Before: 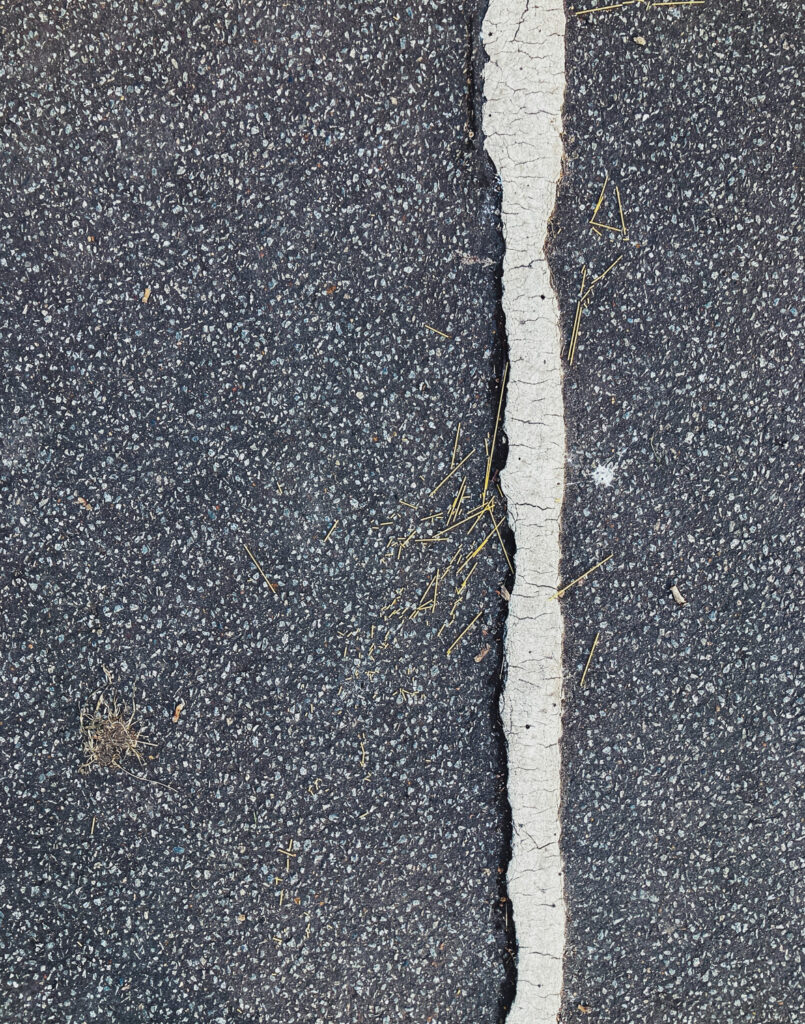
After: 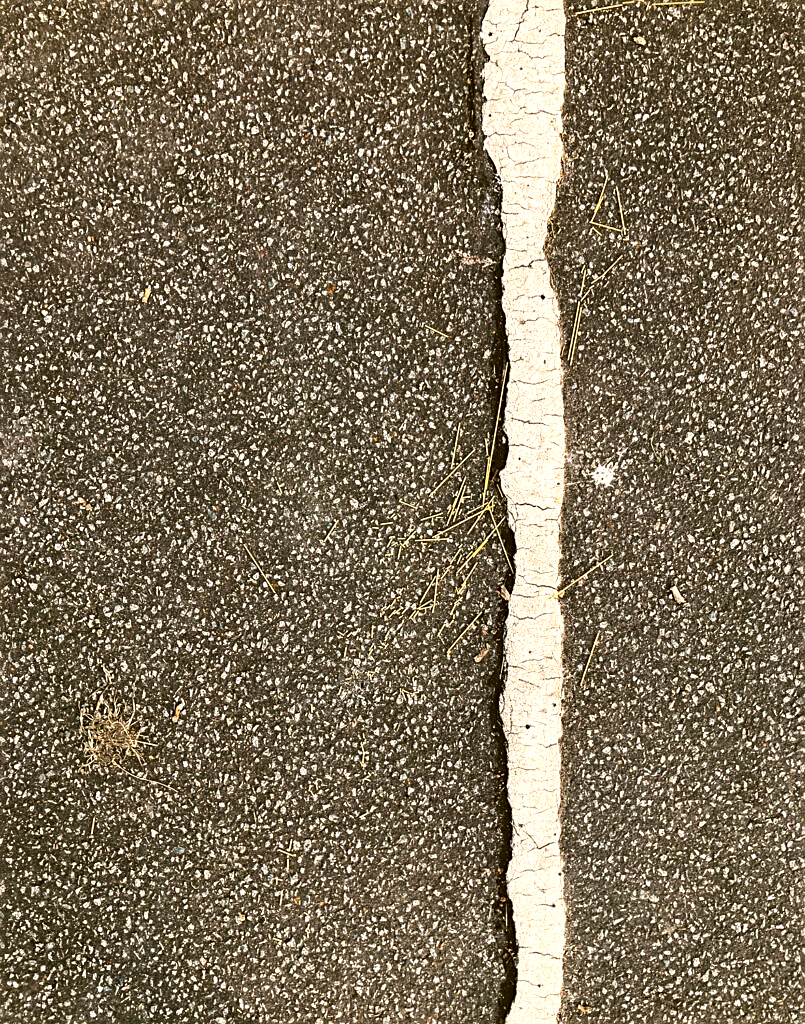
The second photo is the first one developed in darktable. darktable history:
exposure: exposure 0.191 EV, compensate highlight preservation false
shadows and highlights: highlights 70.7, soften with gaussian
tone equalizer: -8 EV -0.417 EV, -7 EV -0.389 EV, -6 EV -0.333 EV, -5 EV -0.222 EV, -3 EV 0.222 EV, -2 EV 0.333 EV, -1 EV 0.389 EV, +0 EV 0.417 EV, edges refinement/feathering 500, mask exposure compensation -1.25 EV, preserve details no
color correction: highlights a* 8.98, highlights b* 15.09, shadows a* -0.49, shadows b* 26.52
sharpen: on, module defaults
